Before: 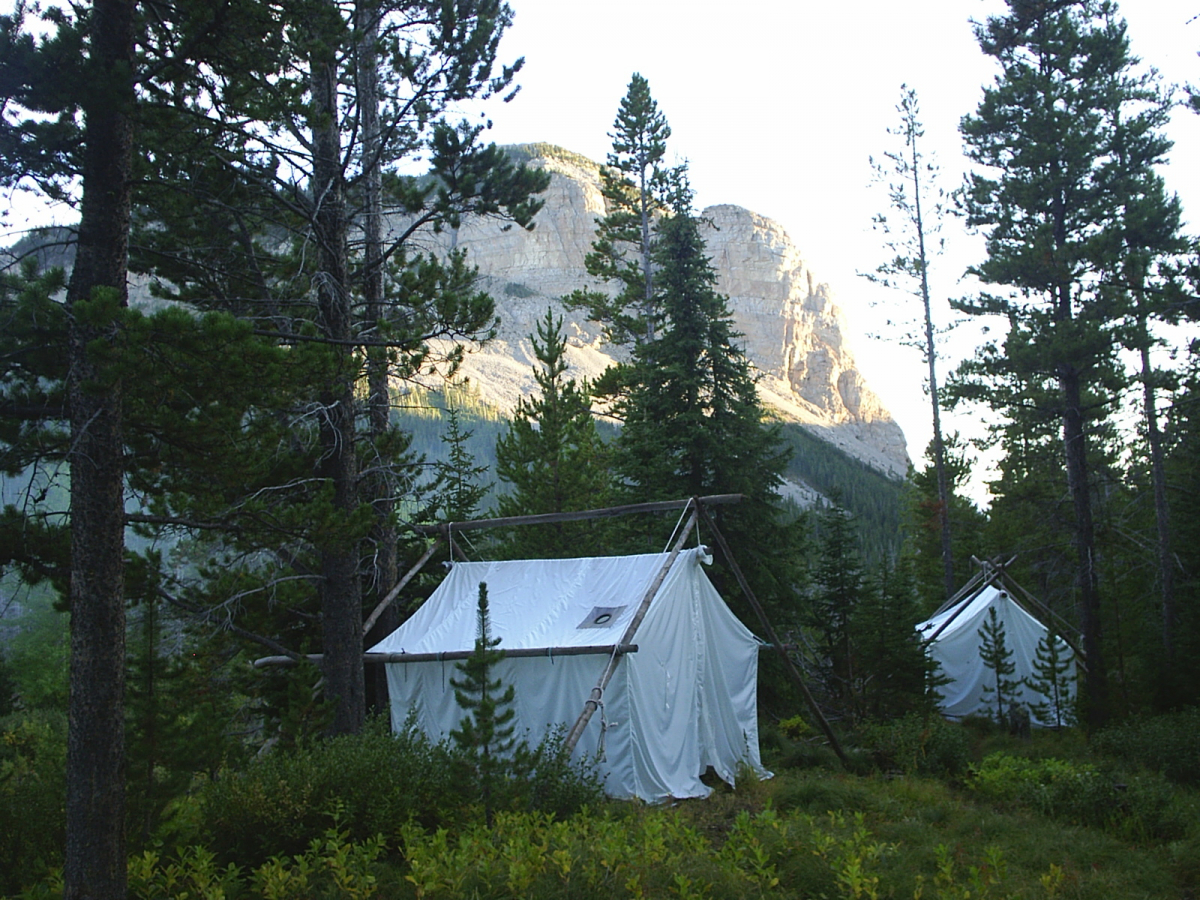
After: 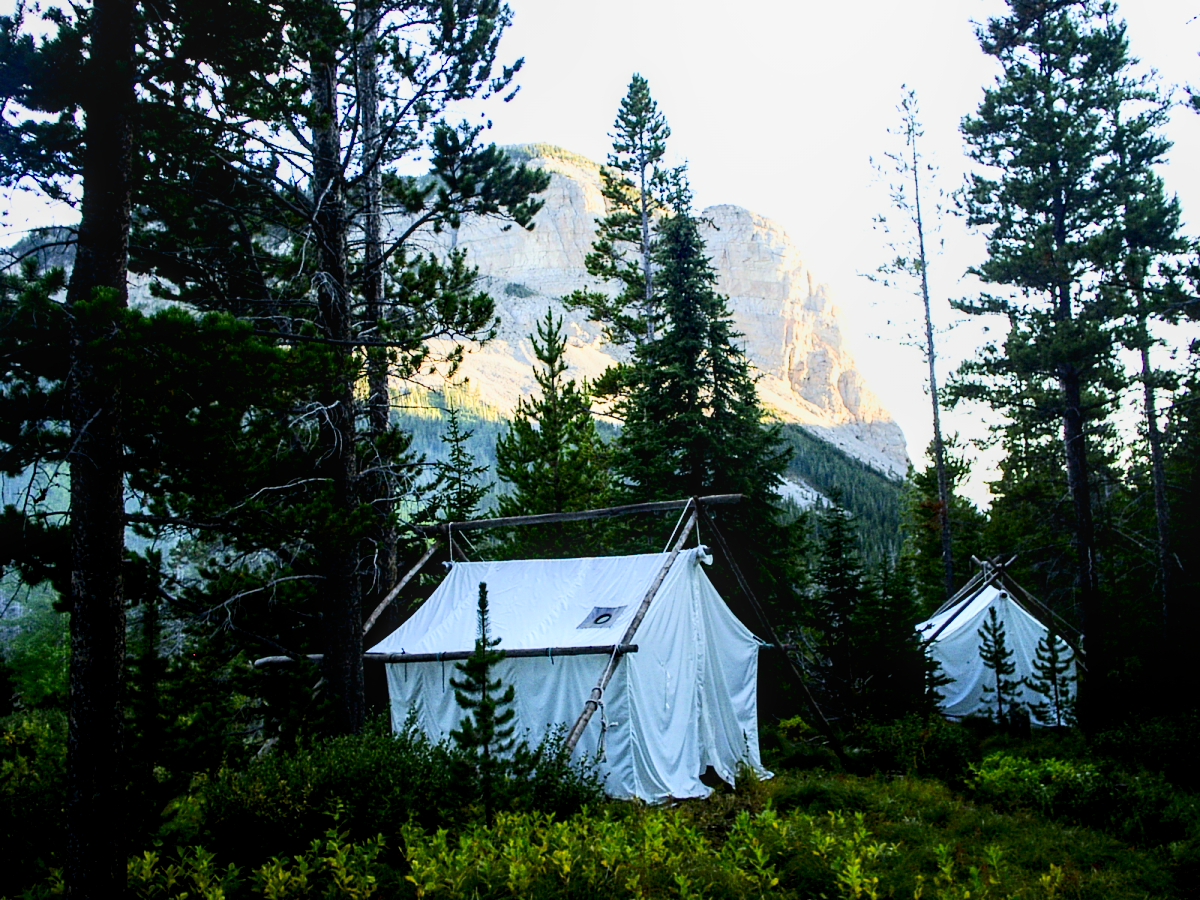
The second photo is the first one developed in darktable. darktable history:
exposure: black level correction 0.012, exposure 0.7 EV, compensate exposure bias true, compensate highlight preservation false
filmic rgb: black relative exposure -7.75 EV, white relative exposure 4.4 EV, threshold 3 EV, target black luminance 0%, hardness 3.76, latitude 50.51%, contrast 1.074, highlights saturation mix 10%, shadows ↔ highlights balance -0.22%, color science v4 (2020), enable highlight reconstruction true
local contrast: detail 130%
contrast brightness saturation: contrast 0.28
